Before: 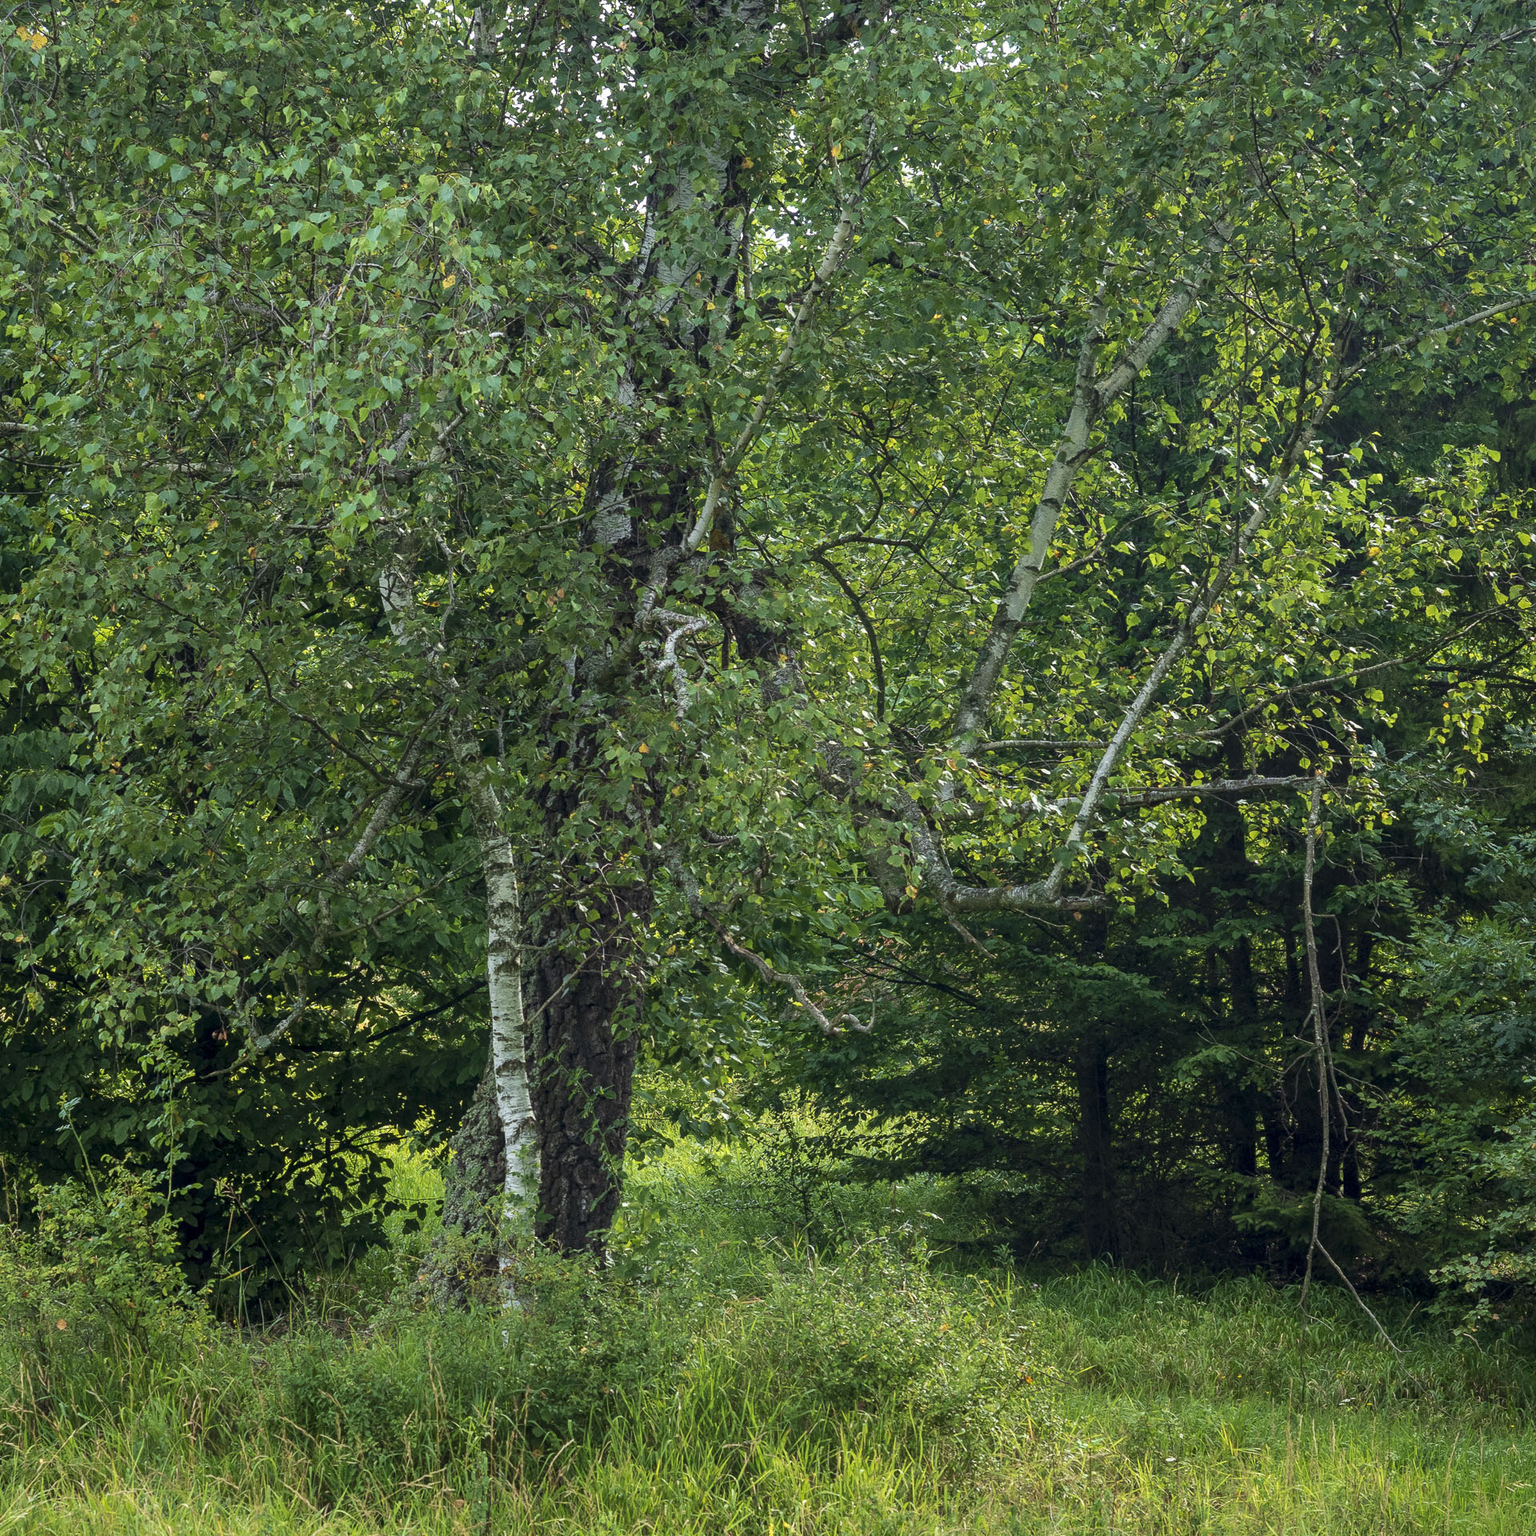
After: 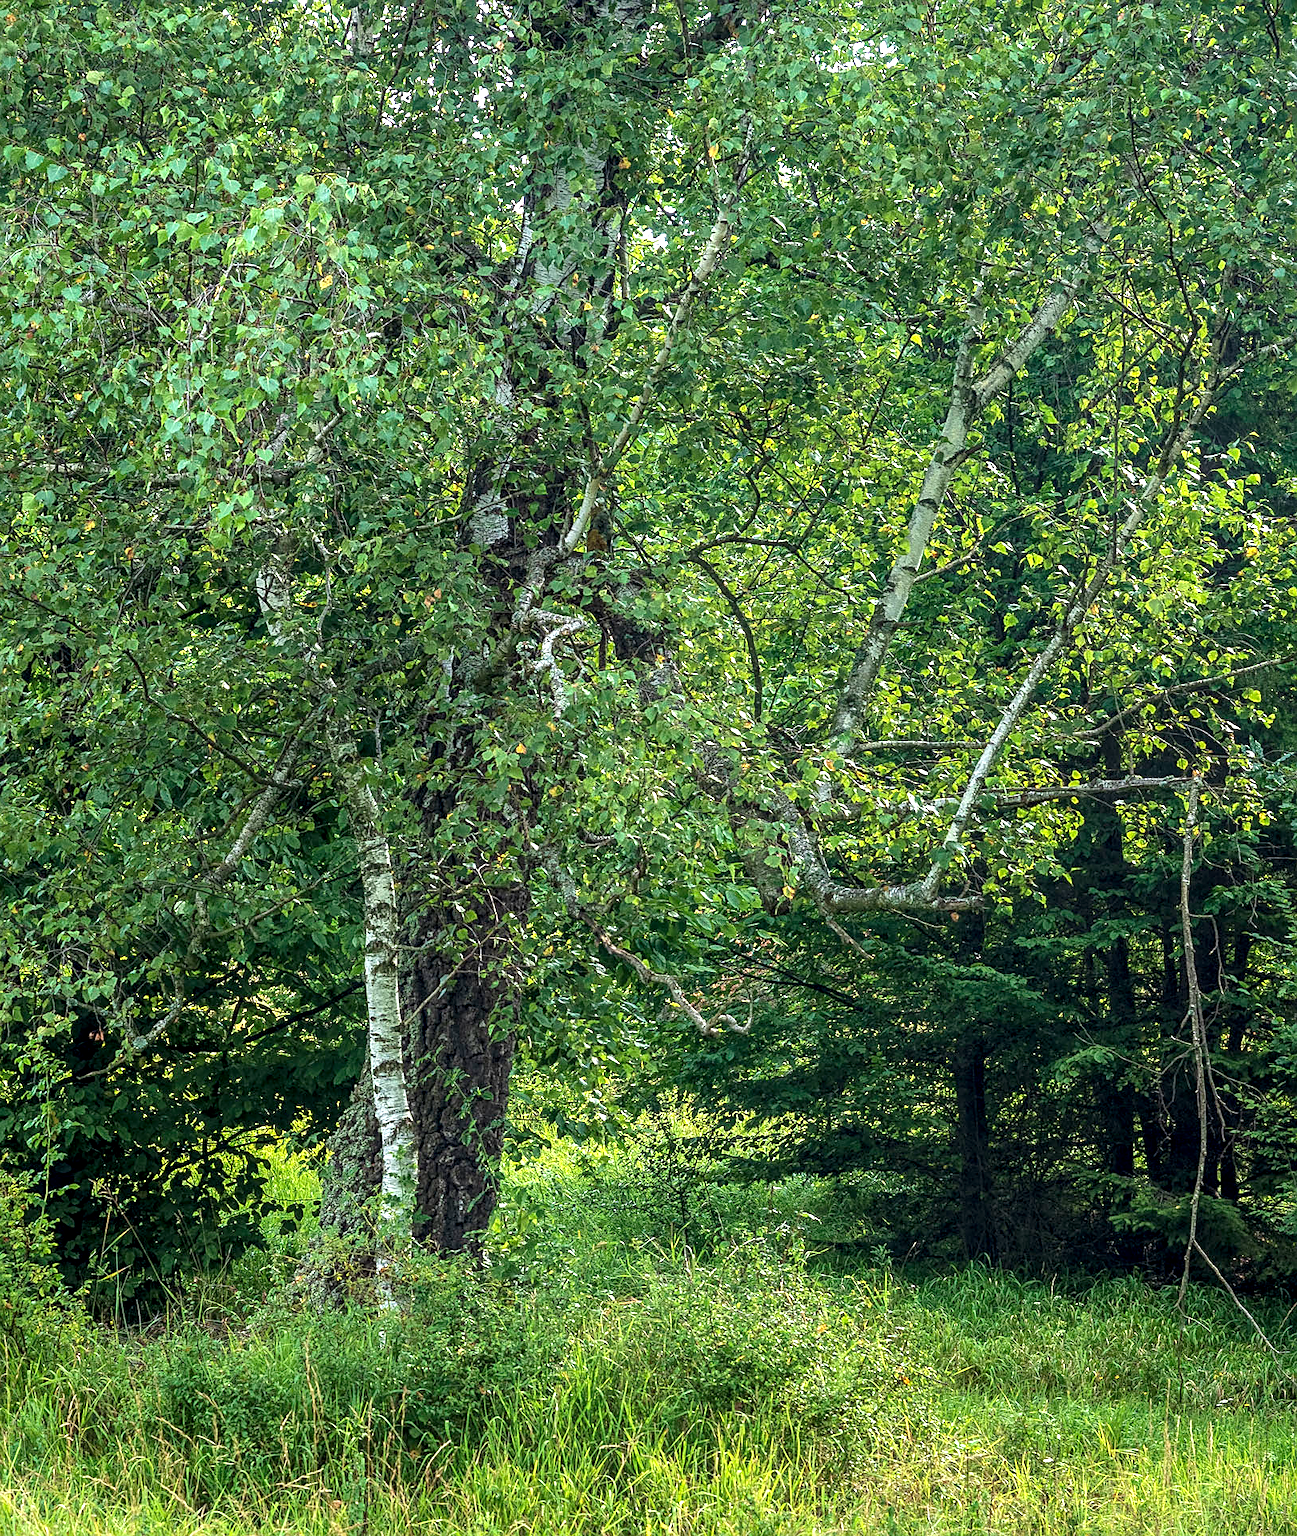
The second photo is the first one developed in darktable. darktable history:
local contrast: detail 130%
exposure: exposure 0.7 EV, compensate highlight preservation false
sharpen: on, module defaults
crop: left 8.033%, right 7.531%
